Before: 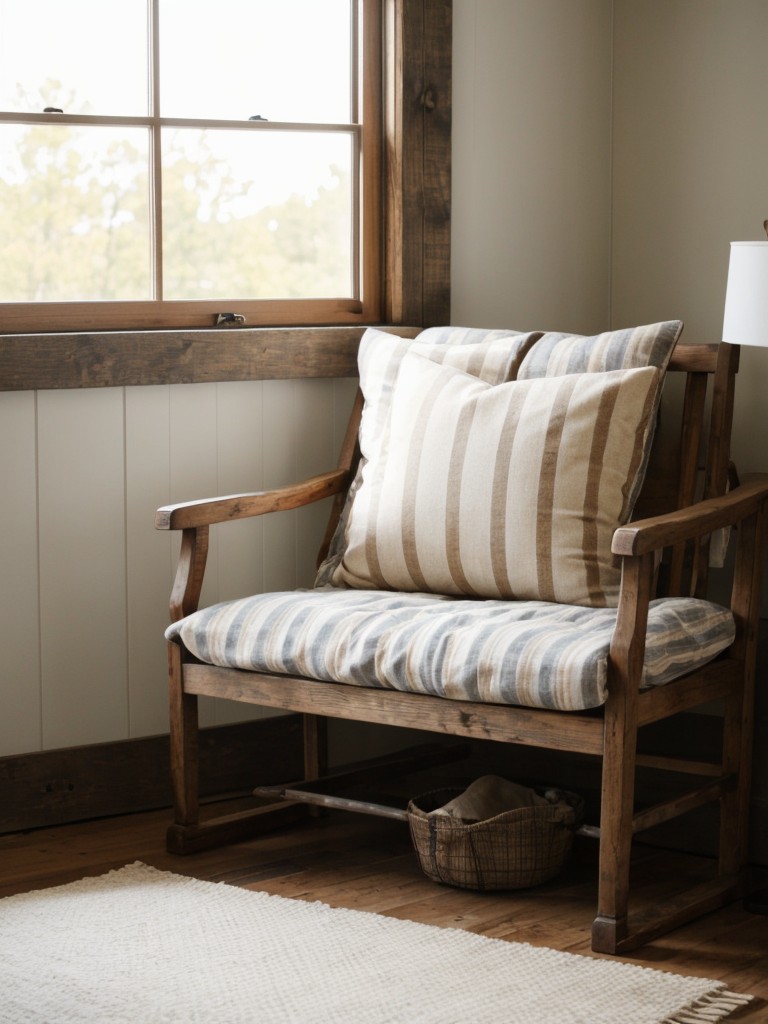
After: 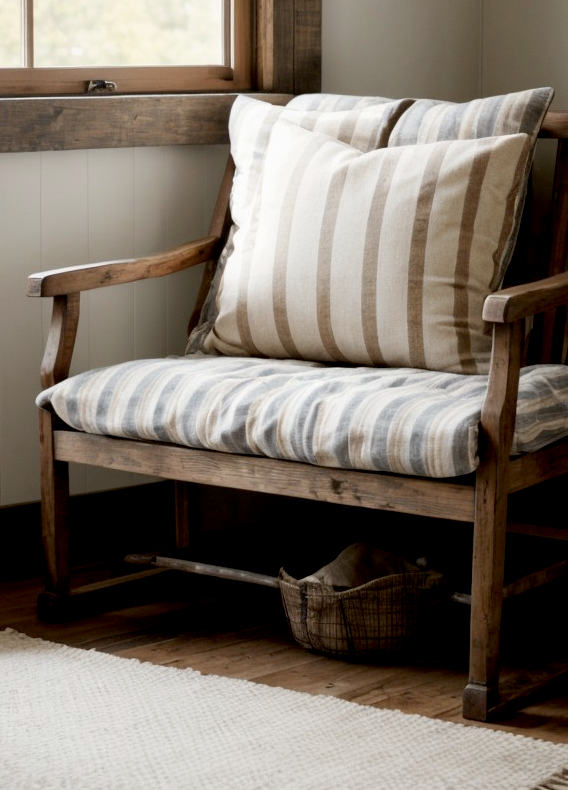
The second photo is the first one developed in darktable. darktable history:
exposure: black level correction 0.011, compensate highlight preservation false
crop: left 16.856%, top 22.837%, right 9.143%
color correction: highlights b* -0.061, saturation 0.822
